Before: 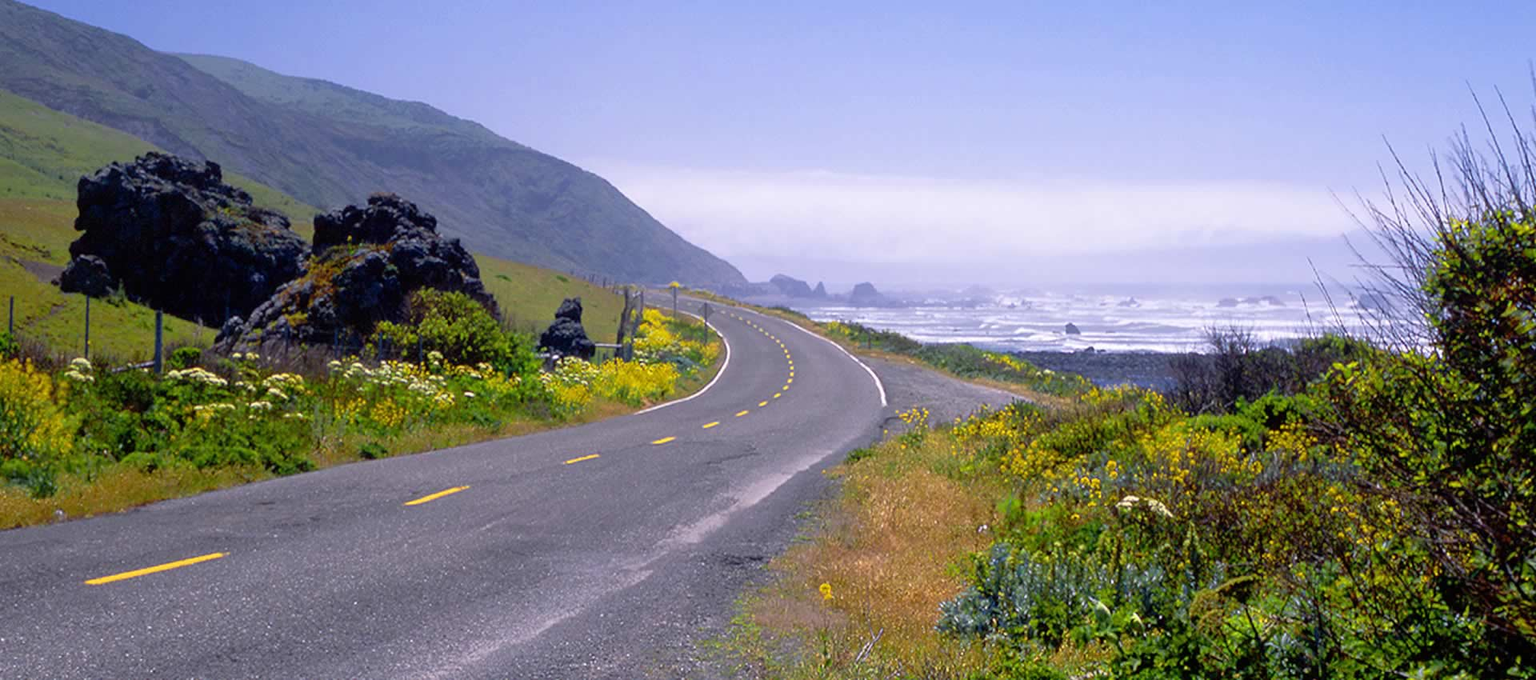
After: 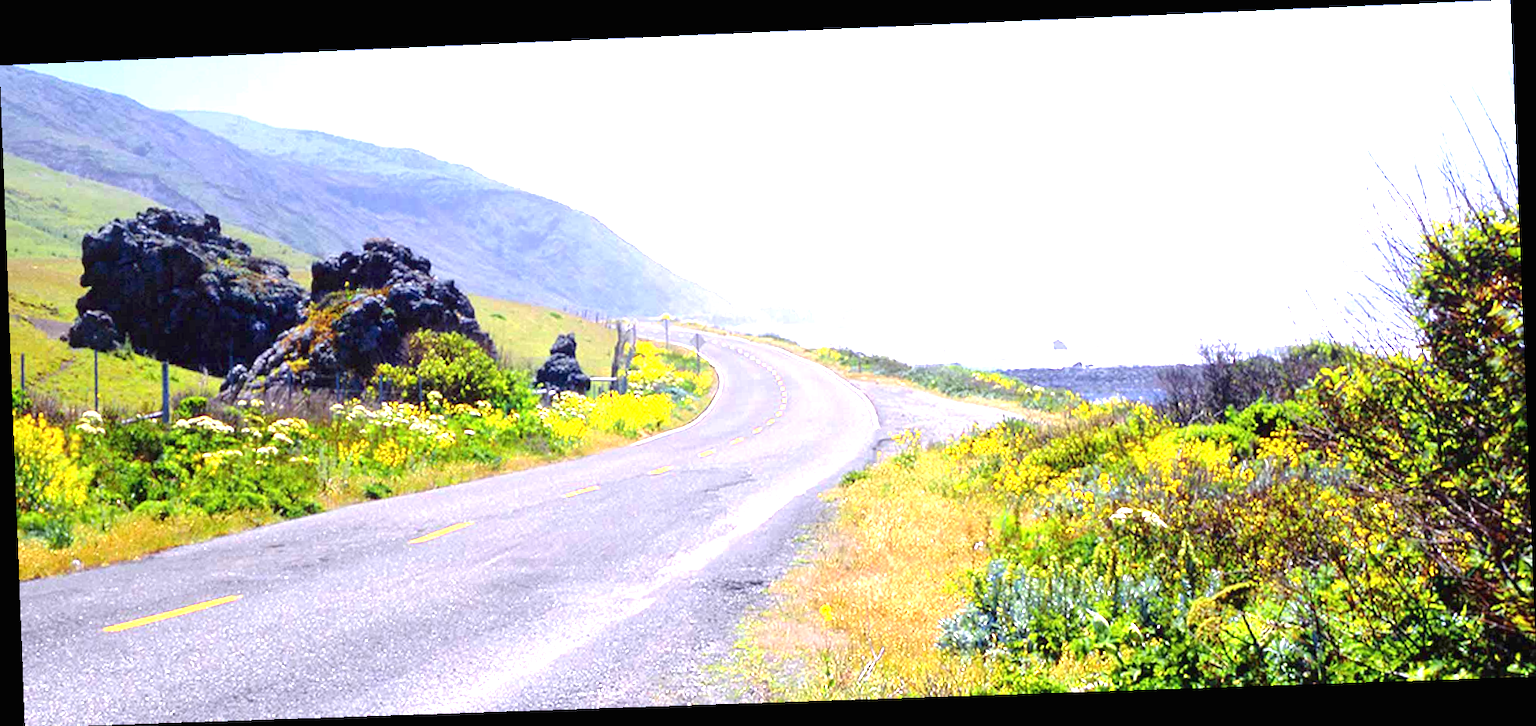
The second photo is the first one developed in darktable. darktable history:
rotate and perspective: rotation -2.22°, lens shift (horizontal) -0.022, automatic cropping off
exposure: black level correction 0, exposure 2 EV, compensate highlight preservation false
